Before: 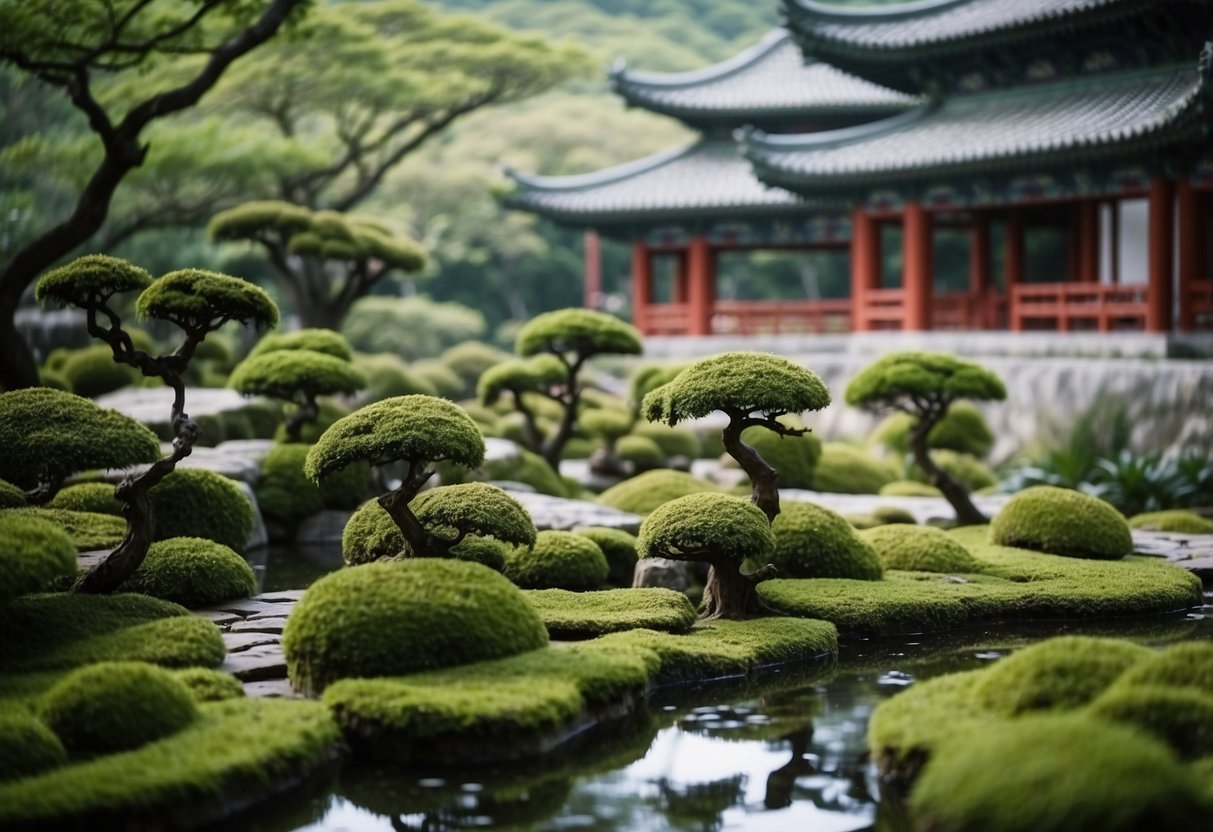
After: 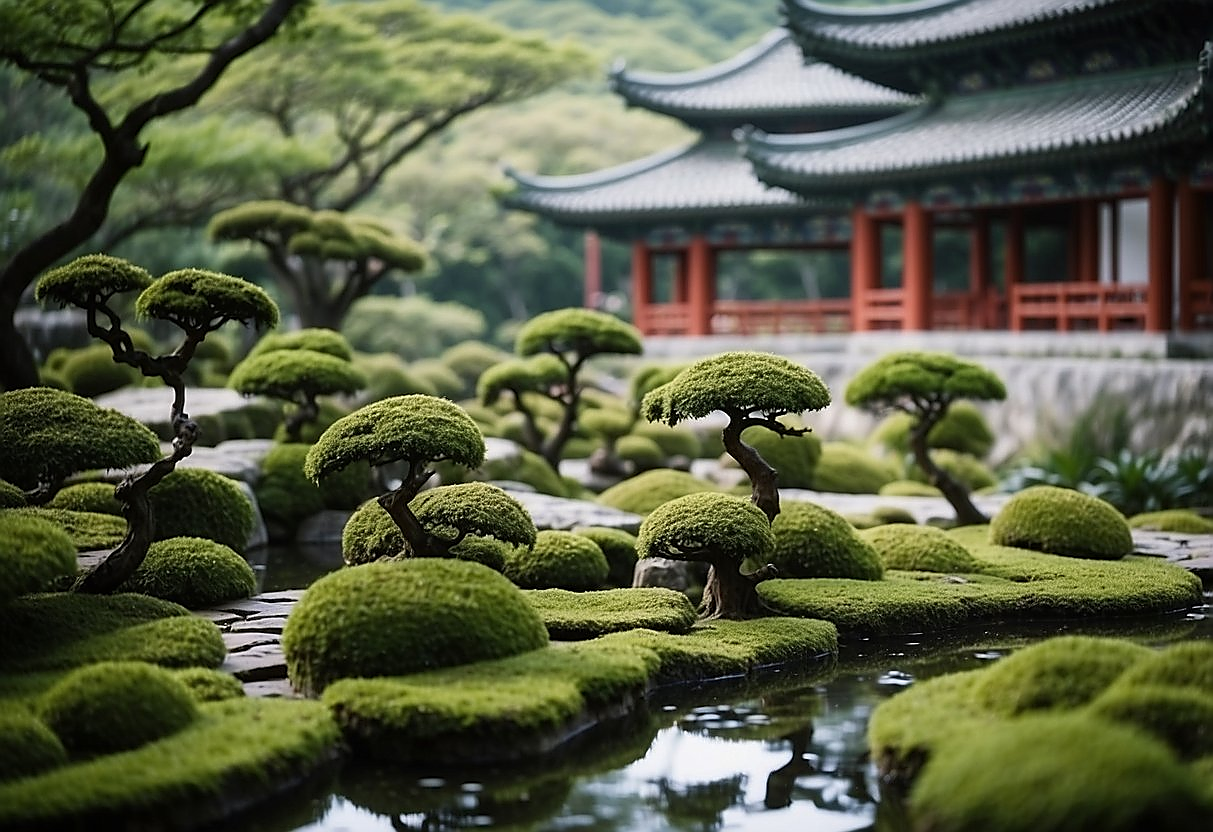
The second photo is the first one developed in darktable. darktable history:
sharpen: radius 1.4, amount 1.242, threshold 0.656
